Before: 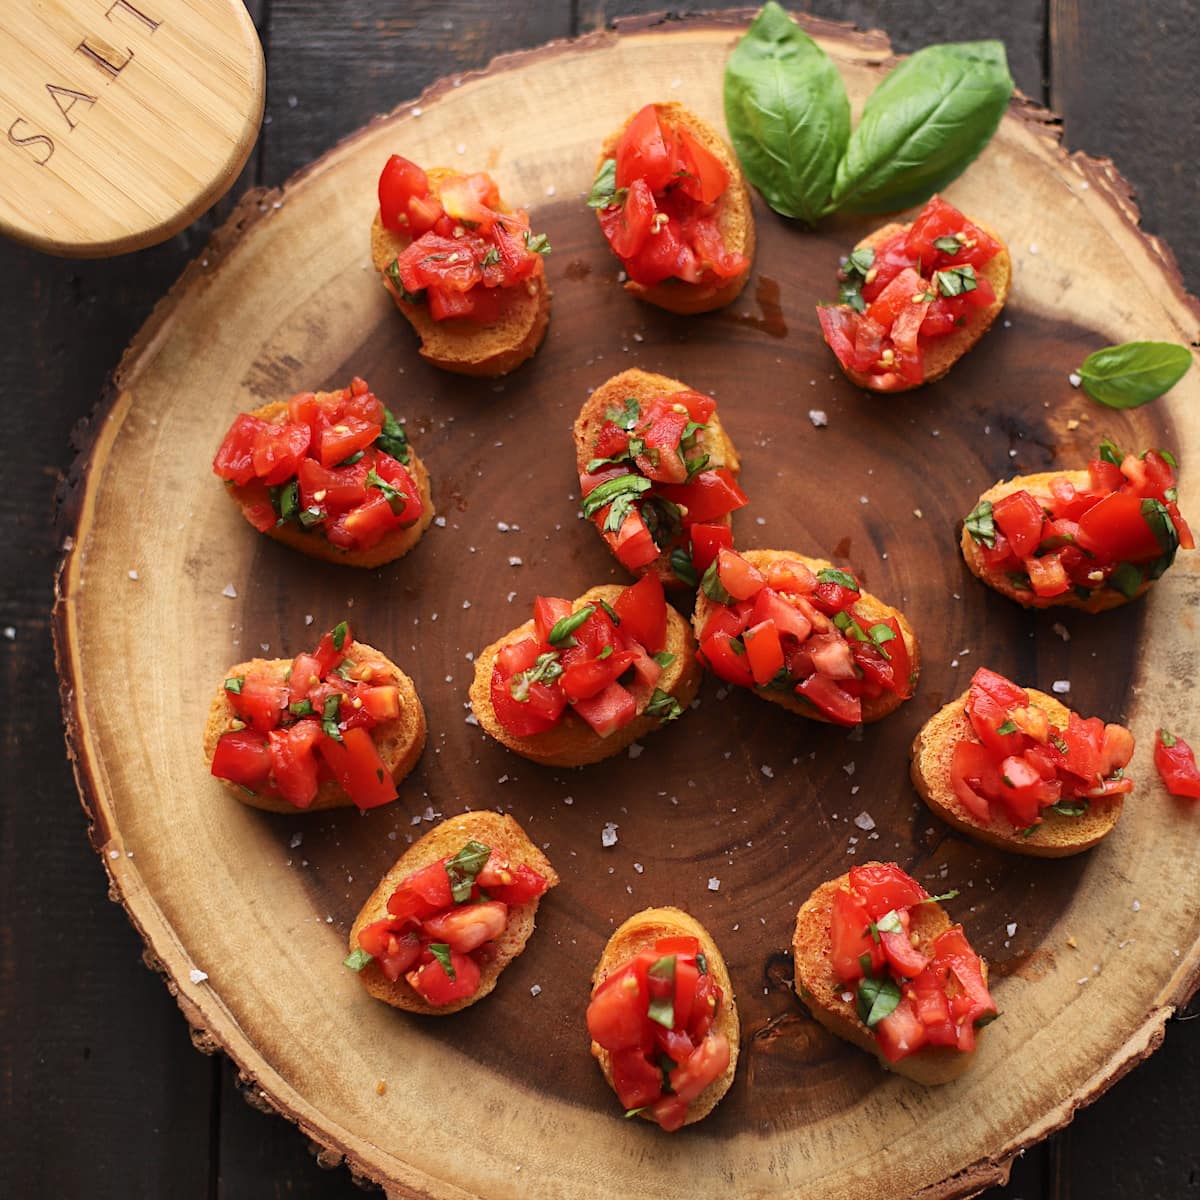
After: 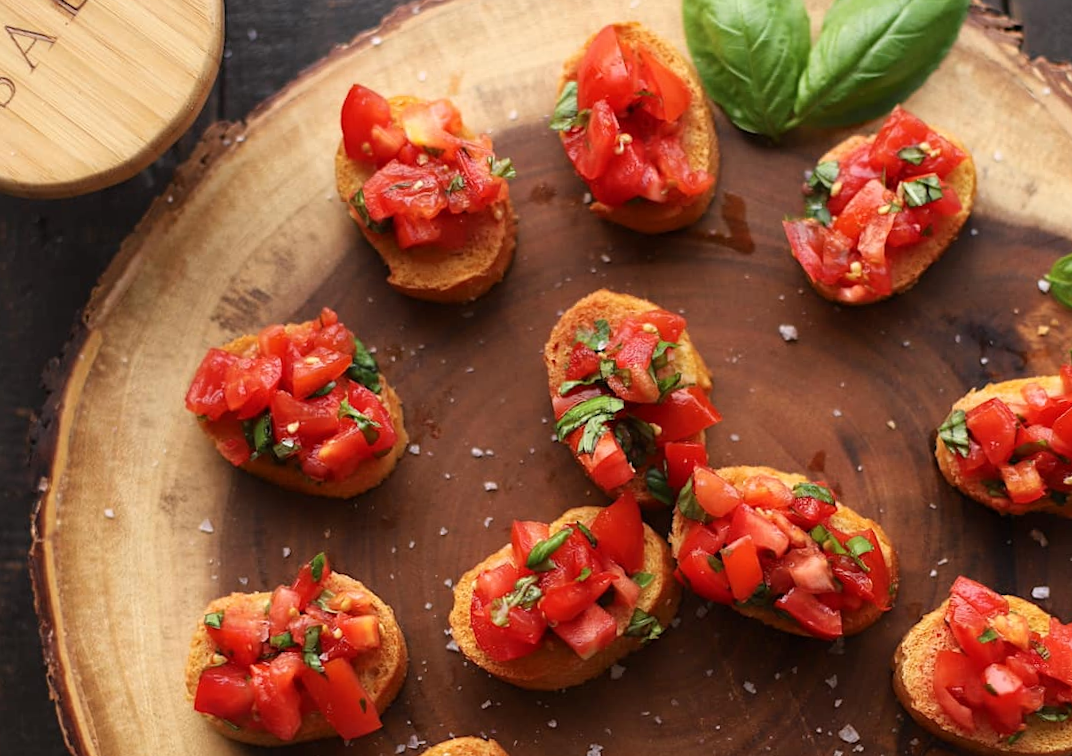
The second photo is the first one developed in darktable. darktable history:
rotate and perspective: rotation -2°, crop left 0.022, crop right 0.978, crop top 0.049, crop bottom 0.951
local contrast: mode bilateral grid, contrast 15, coarseness 36, detail 105%, midtone range 0.2
crop: left 1.509%, top 3.452%, right 7.696%, bottom 28.452%
